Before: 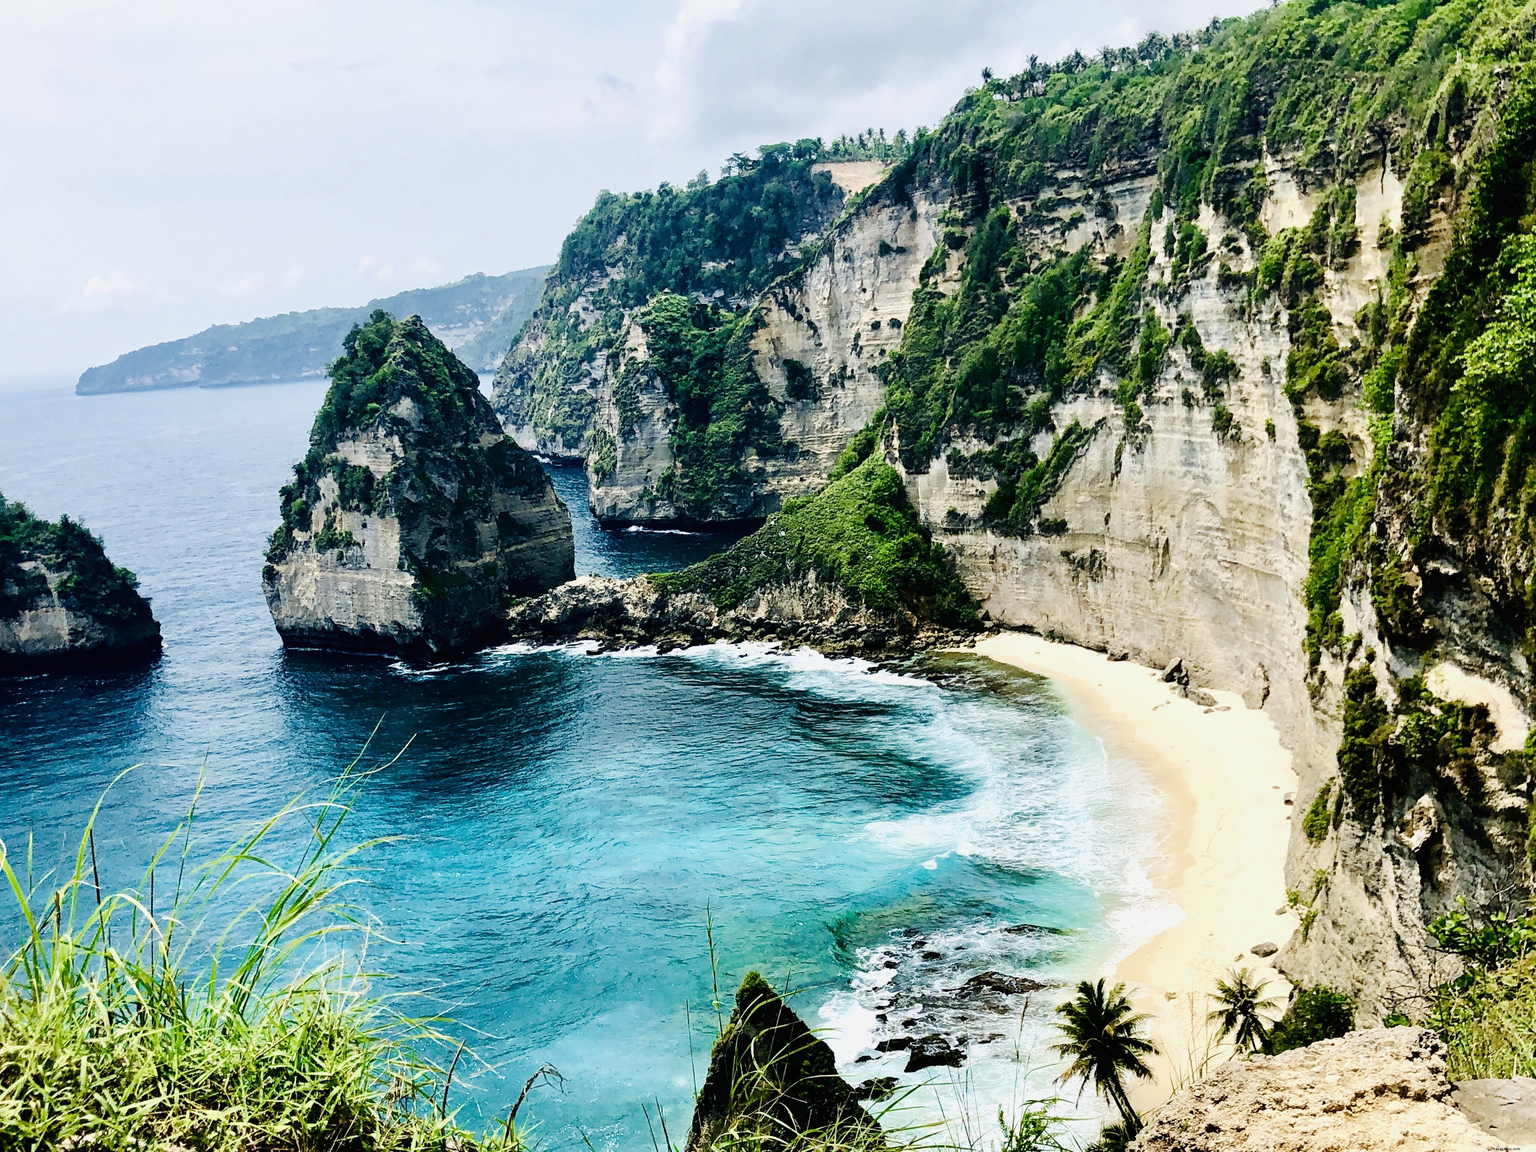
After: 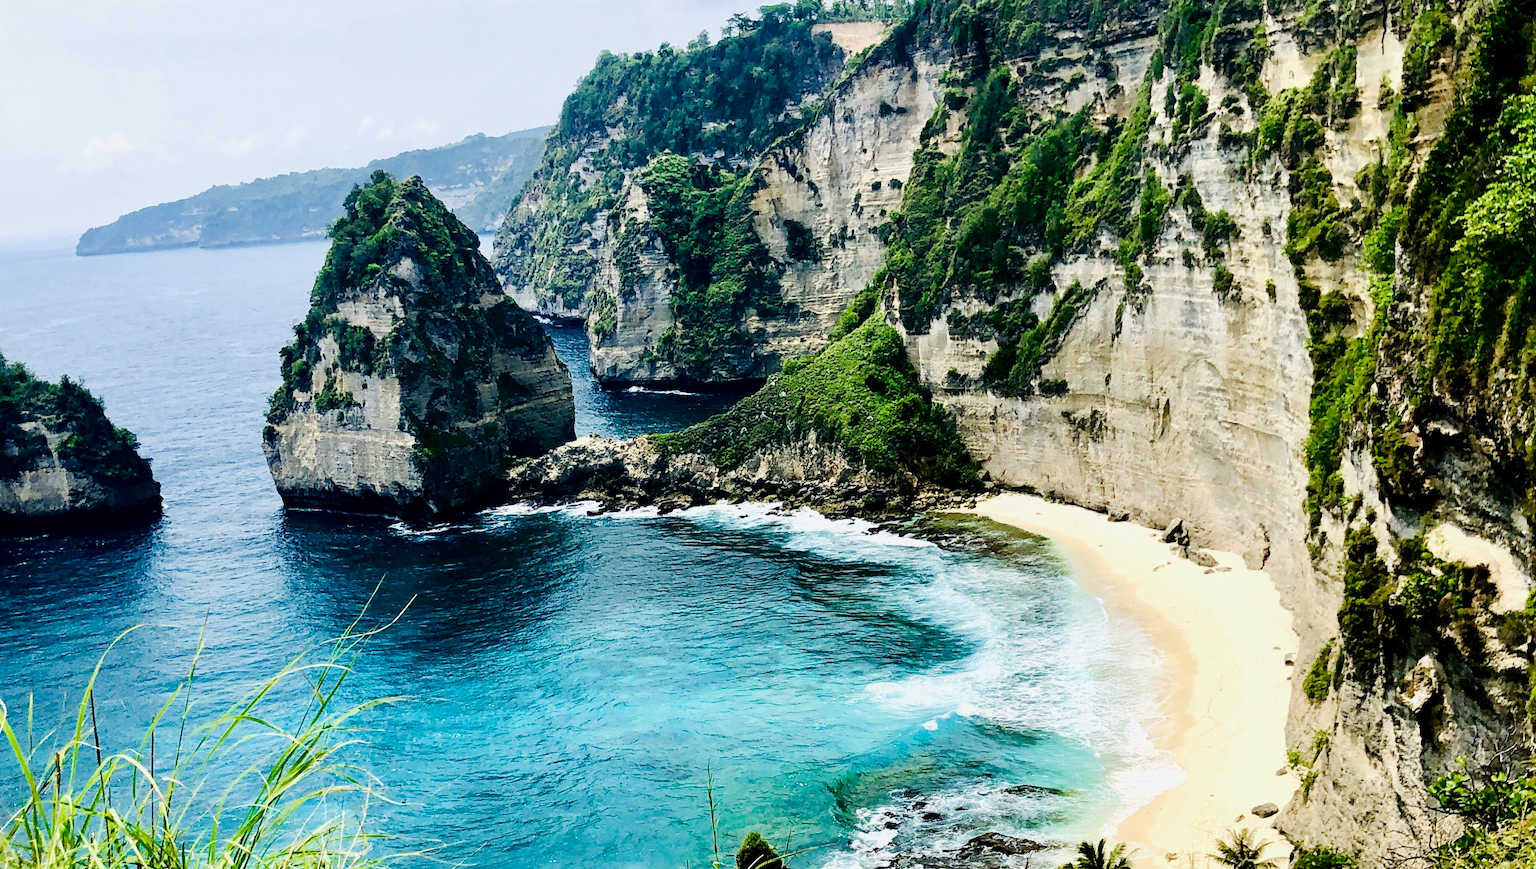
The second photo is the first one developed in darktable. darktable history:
contrast brightness saturation: contrast 0.042, saturation 0.151
exposure: black level correction 0.001, compensate exposure bias true, compensate highlight preservation false
crop and rotate: top 12.167%, bottom 12.391%
